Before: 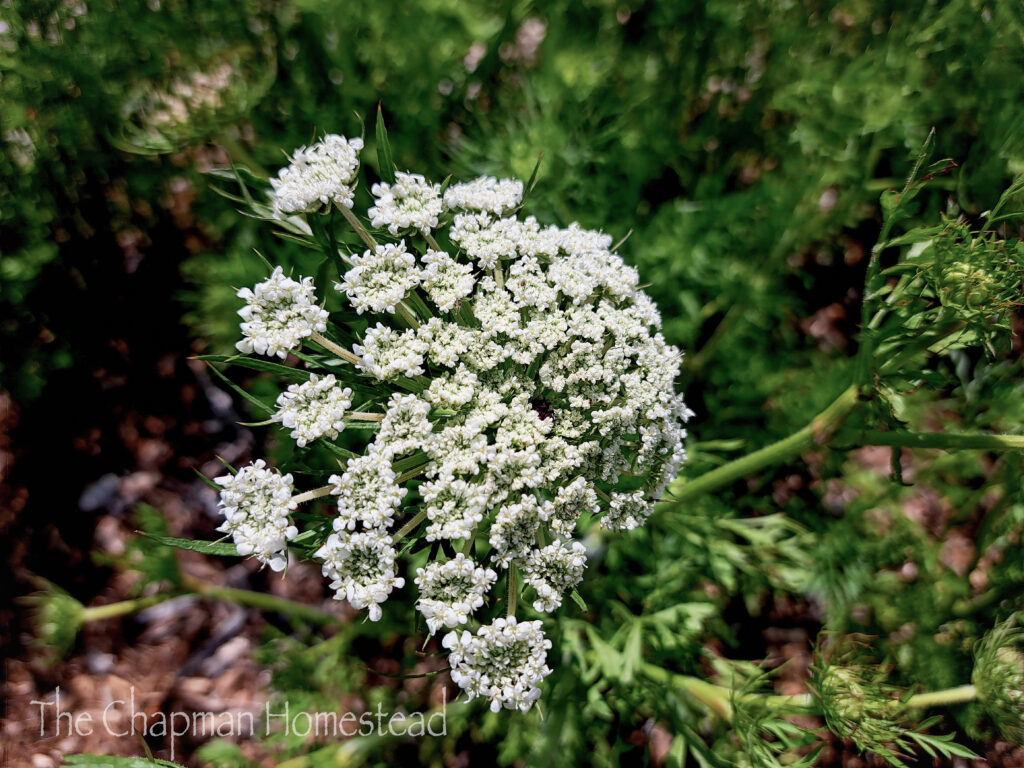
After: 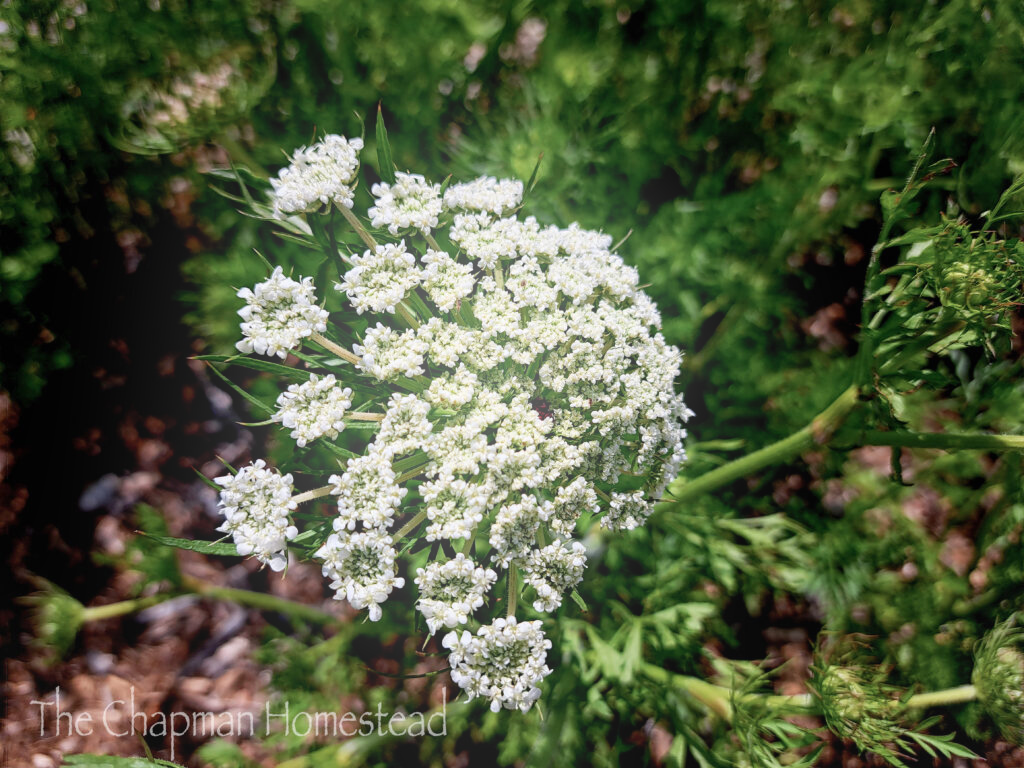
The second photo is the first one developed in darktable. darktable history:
bloom: on, module defaults
tone equalizer: on, module defaults
